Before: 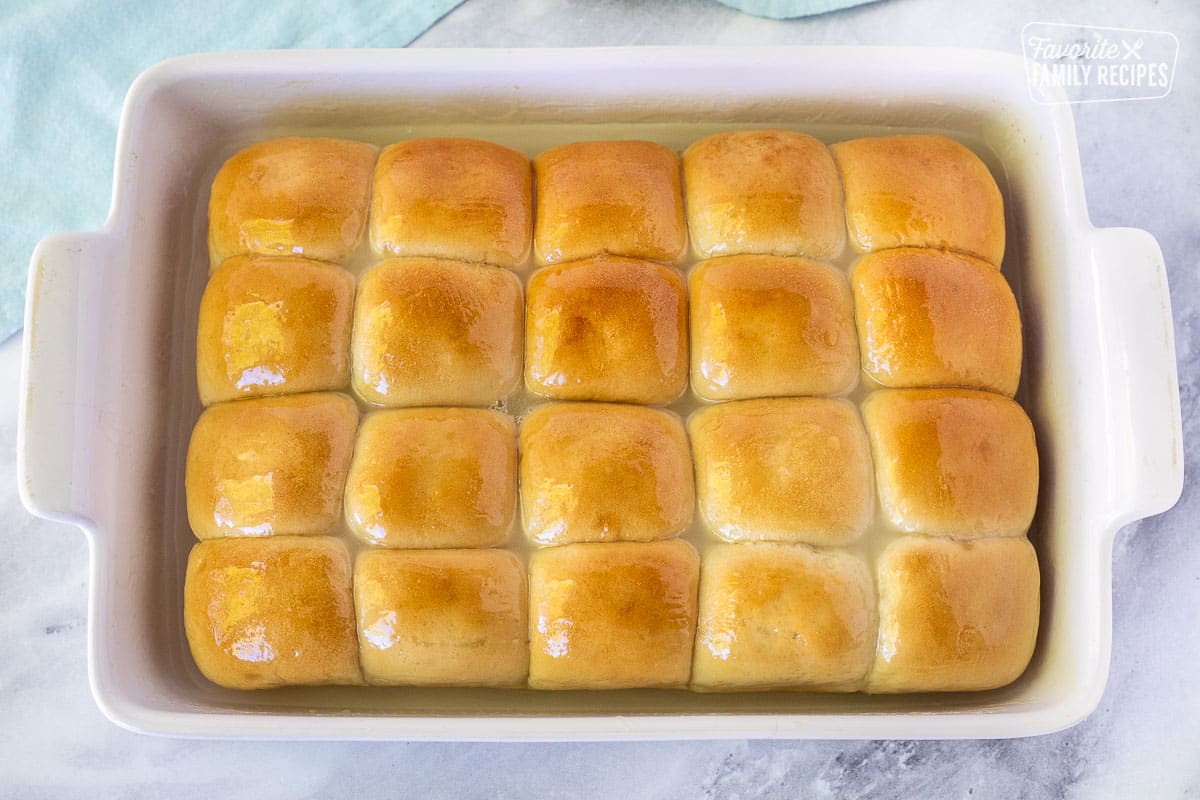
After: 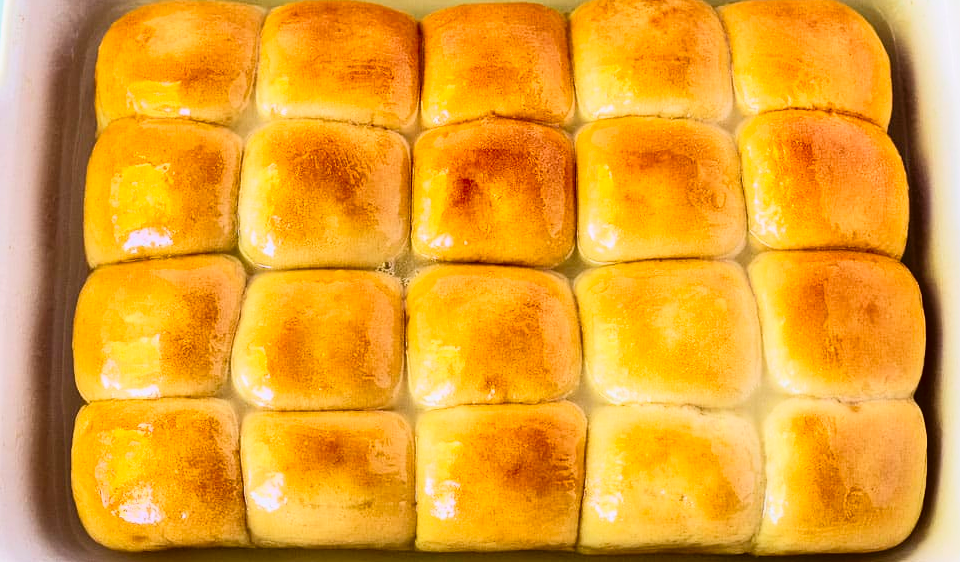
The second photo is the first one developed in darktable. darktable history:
contrast brightness saturation: contrast 0.224, brightness -0.19, saturation 0.238
crop: left 9.442%, top 17.276%, right 10.543%, bottom 12.379%
tone curve: curves: ch0 [(0, 0.005) (0.103, 0.097) (0.18, 0.22) (0.4, 0.485) (0.5, 0.612) (0.668, 0.787) (0.823, 0.894) (1, 0.971)]; ch1 [(0, 0) (0.172, 0.123) (0.324, 0.253) (0.396, 0.388) (0.478, 0.461) (0.499, 0.498) (0.522, 0.528) (0.618, 0.649) (0.753, 0.821) (1, 1)]; ch2 [(0, 0) (0.411, 0.424) (0.496, 0.501) (0.515, 0.514) (0.555, 0.585) (0.641, 0.69) (1, 1)], color space Lab, linked channels, preserve colors none
